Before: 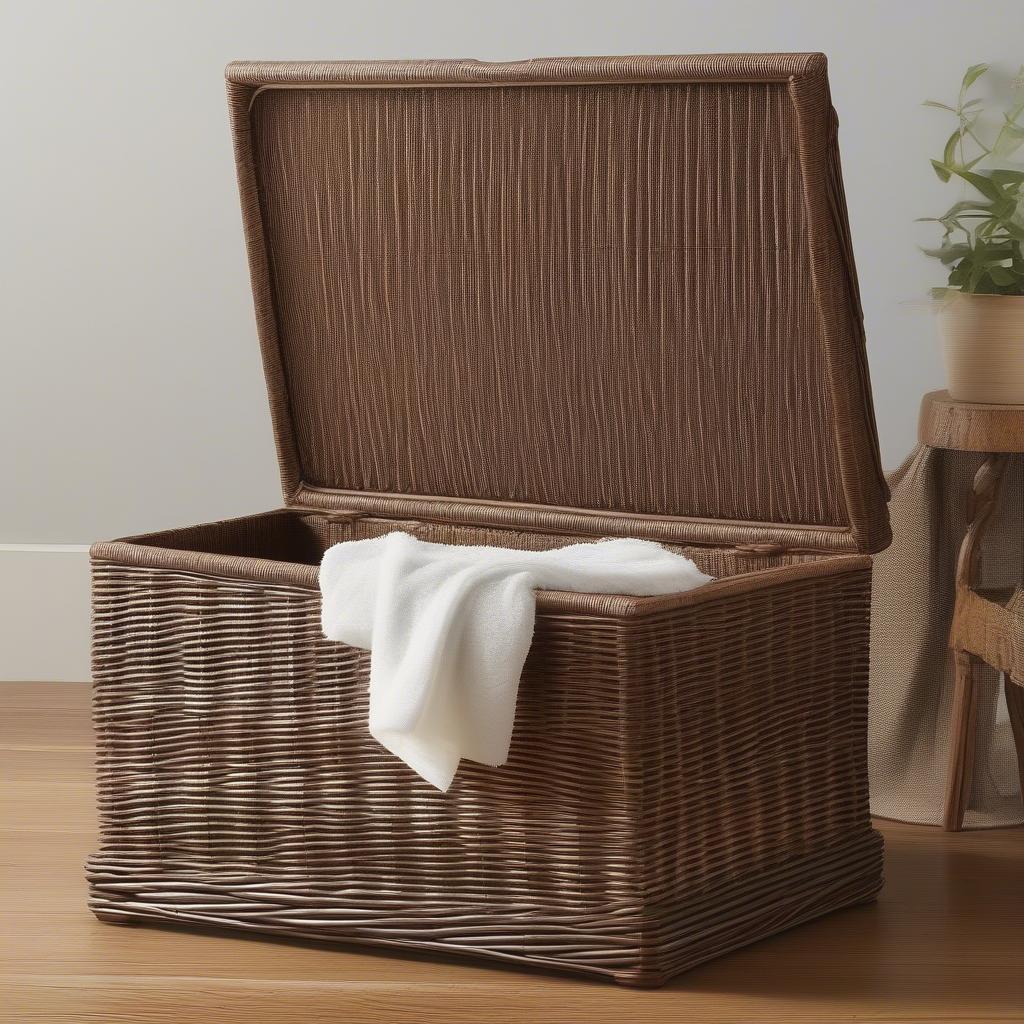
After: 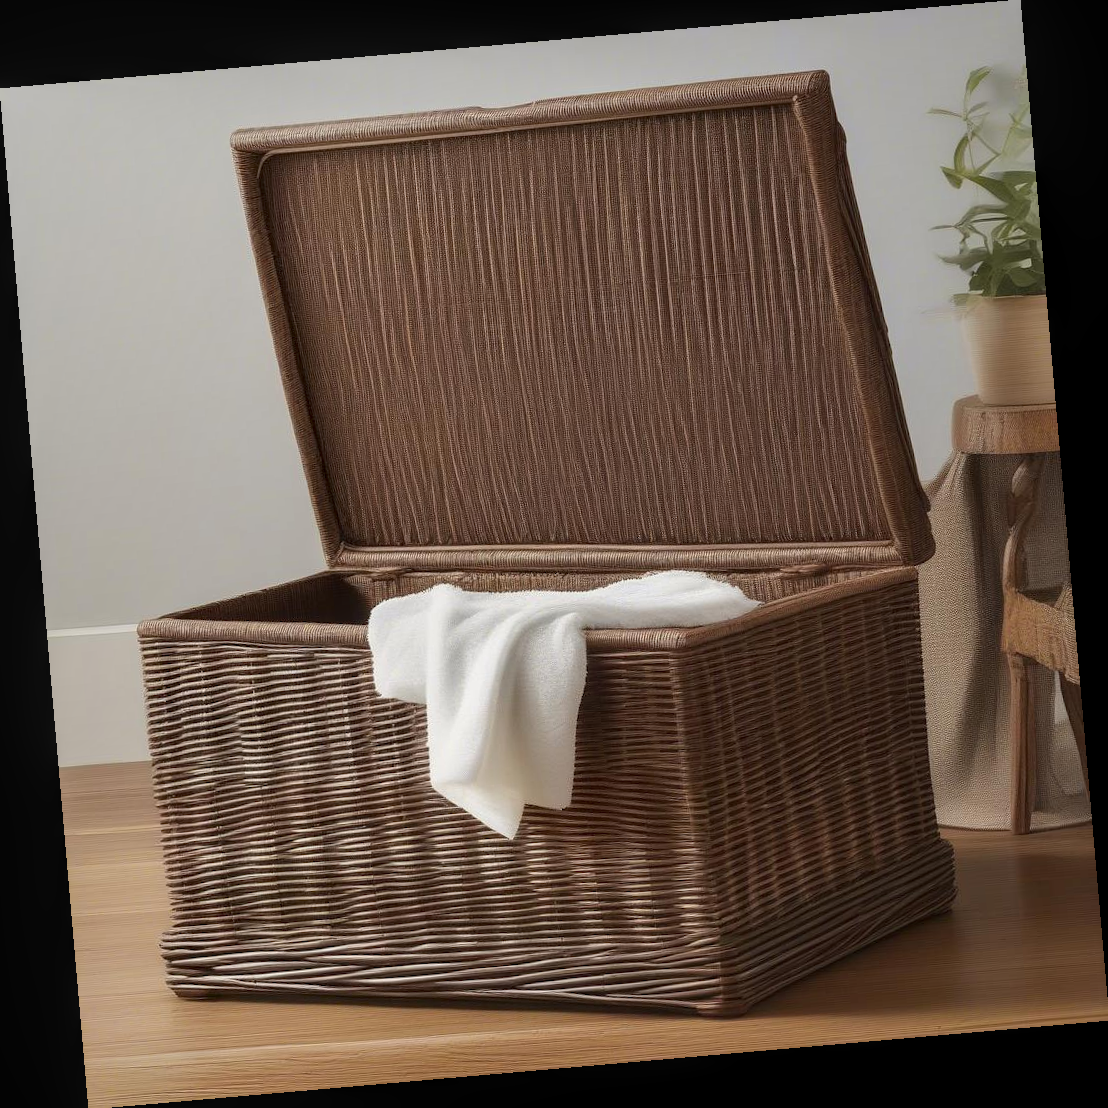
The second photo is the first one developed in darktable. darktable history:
exposure: compensate highlight preservation false
rotate and perspective: rotation -4.98°, automatic cropping off
local contrast: on, module defaults
